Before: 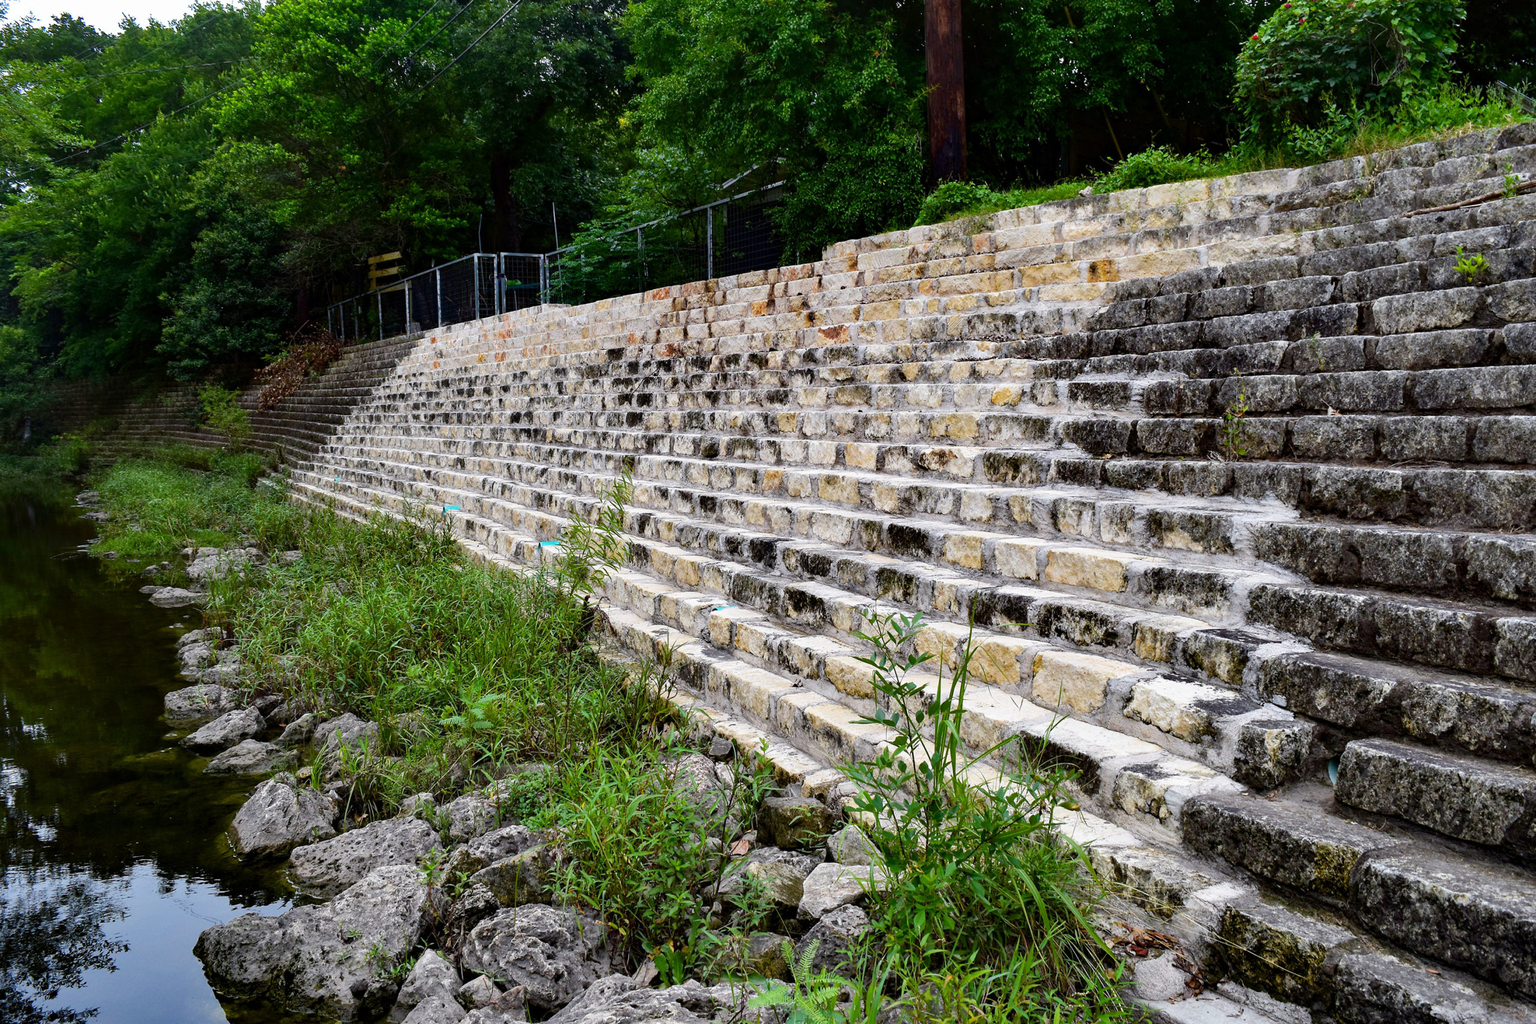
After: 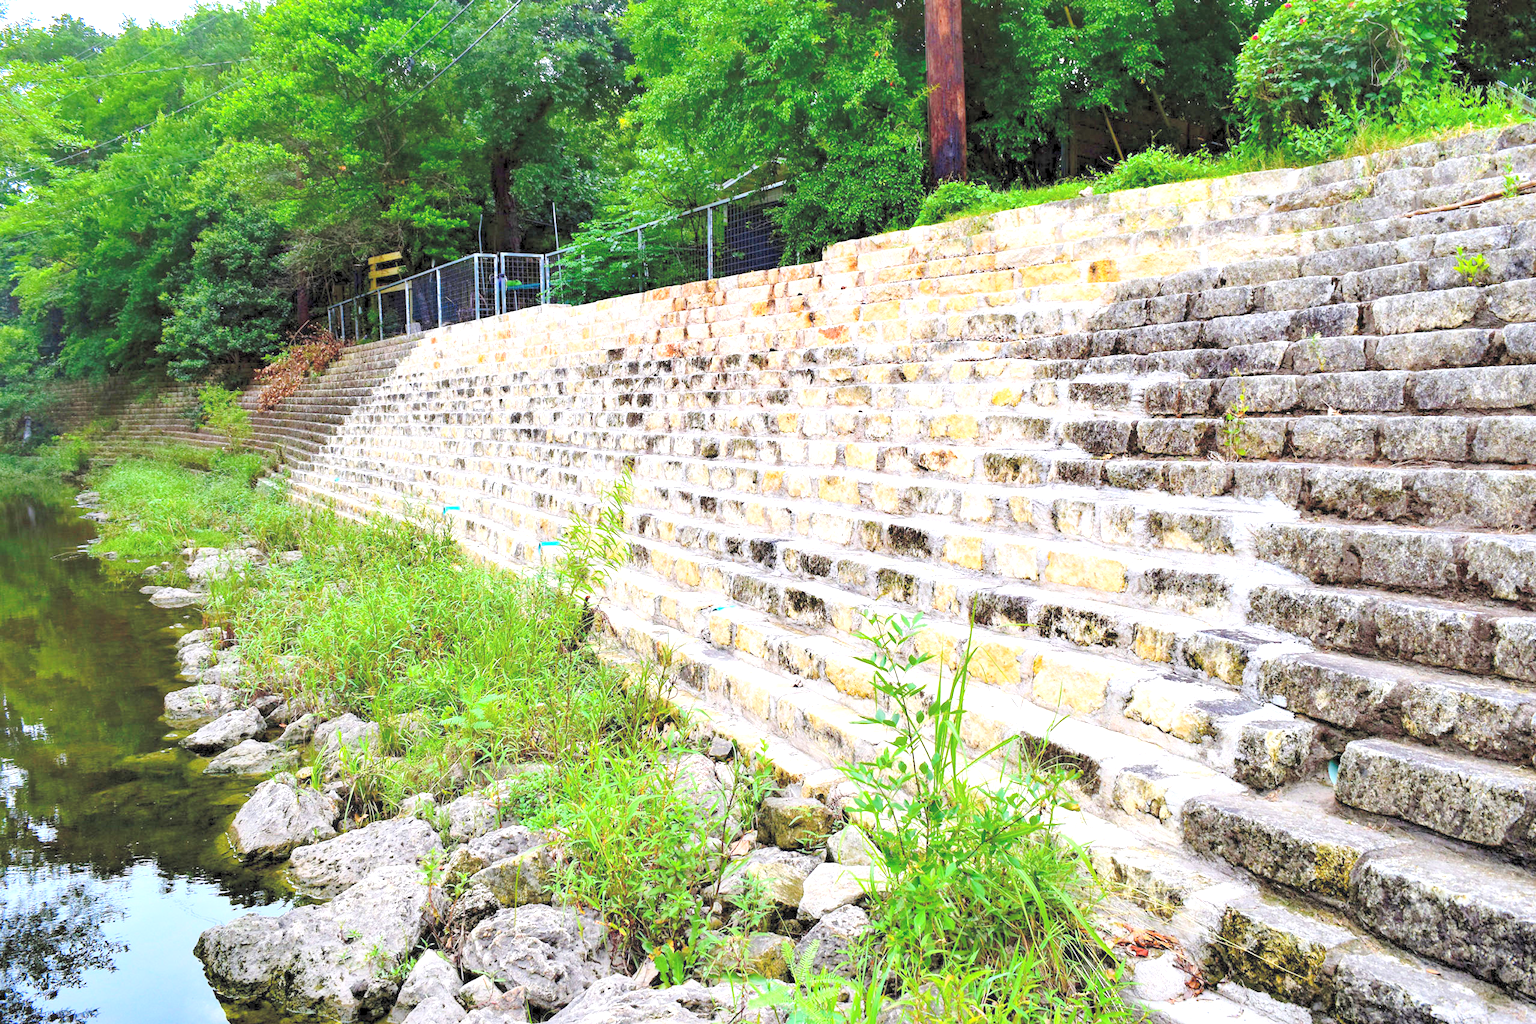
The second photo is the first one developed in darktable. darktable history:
contrast brightness saturation: contrast 0.1, brightness 0.3, saturation 0.14
levels: levels [0.008, 0.318, 0.836]
